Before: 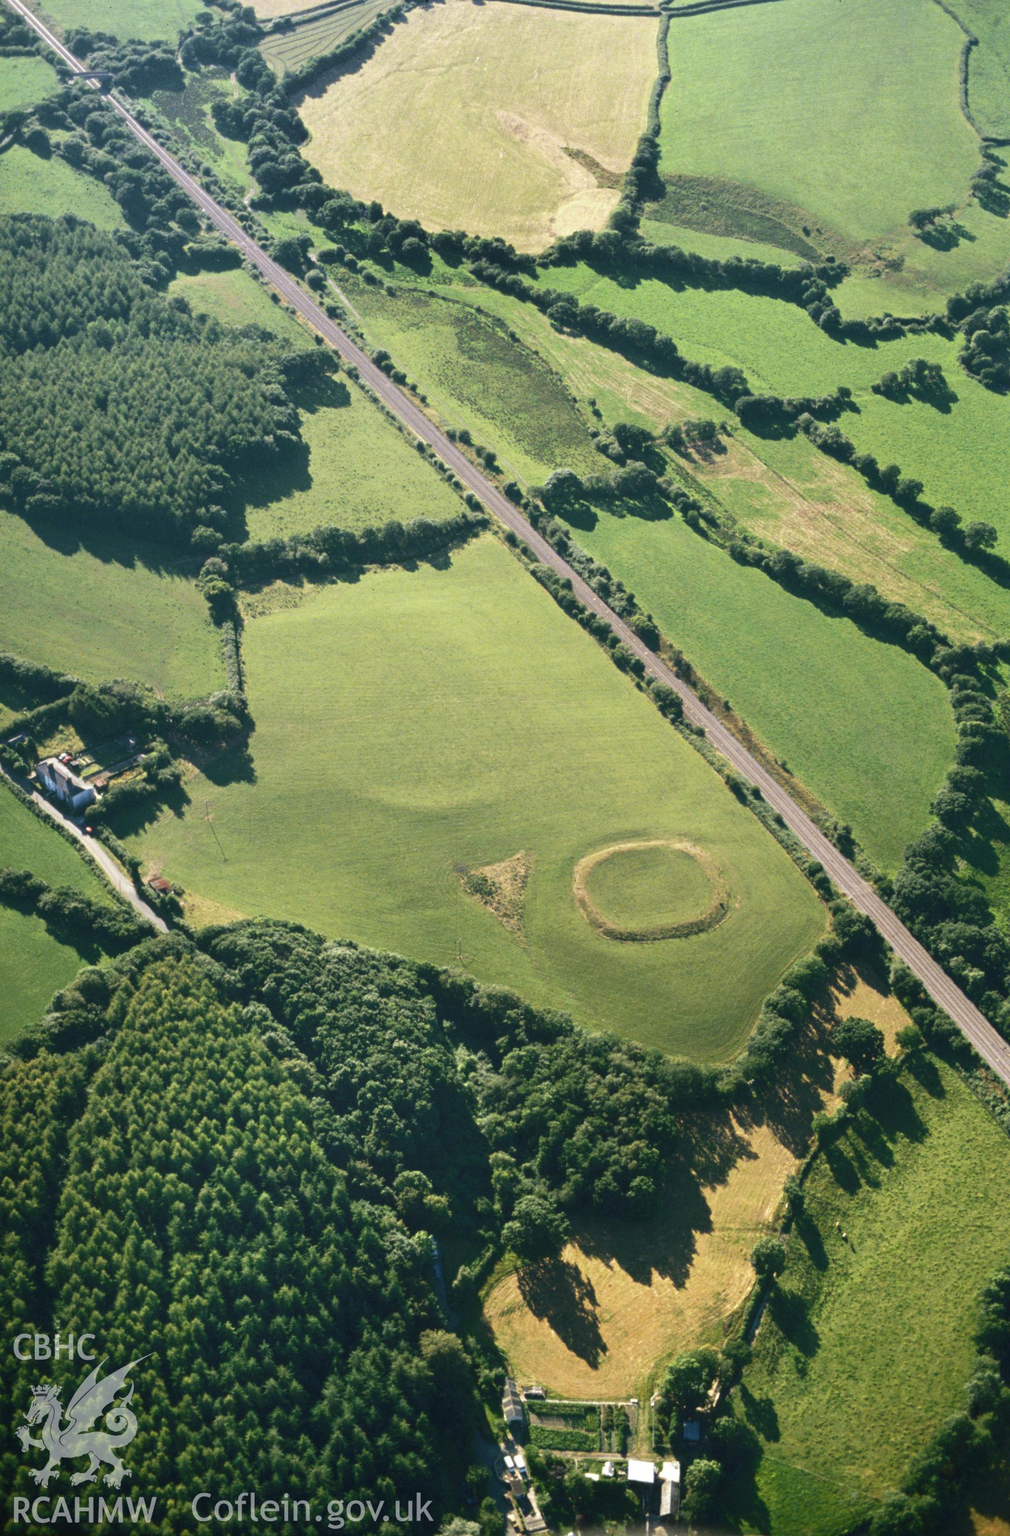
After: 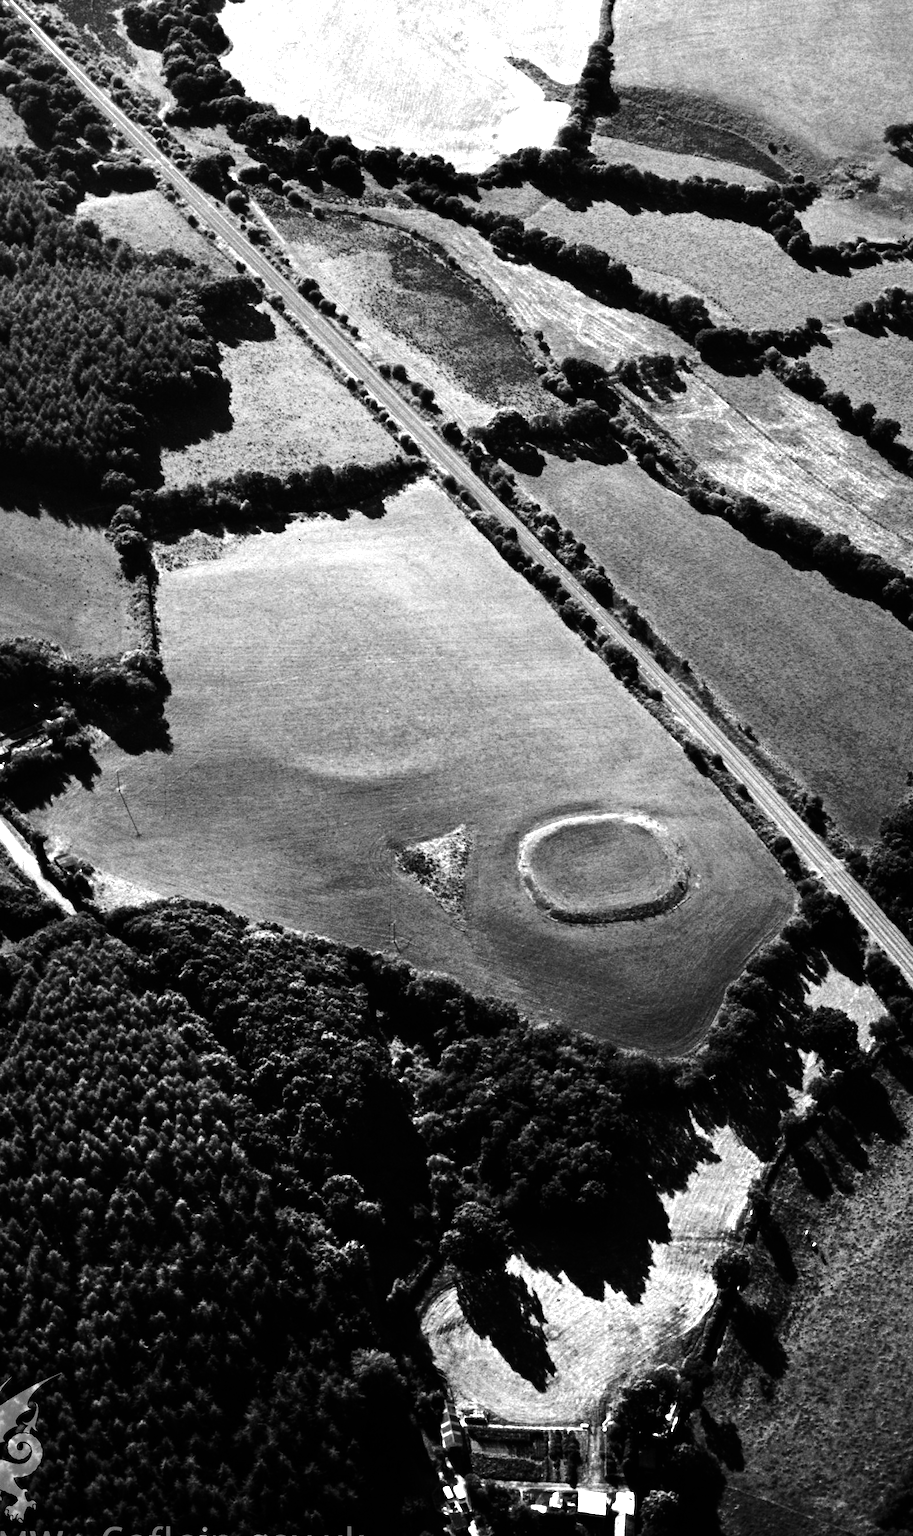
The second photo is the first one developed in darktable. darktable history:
crop: left 9.807%, top 6.259%, right 7.334%, bottom 2.177%
tone equalizer: -8 EV -0.75 EV, -7 EV -0.7 EV, -6 EV -0.6 EV, -5 EV -0.4 EV, -3 EV 0.4 EV, -2 EV 0.6 EV, -1 EV 0.7 EV, +0 EV 0.75 EV, edges refinement/feathering 500, mask exposure compensation -1.57 EV, preserve details no
color correction: highlights a* -11.71, highlights b* -15.58
monochrome: on, module defaults
contrast brightness saturation: contrast 0.09, brightness -0.59, saturation 0.17
white balance: red 1.127, blue 0.943
